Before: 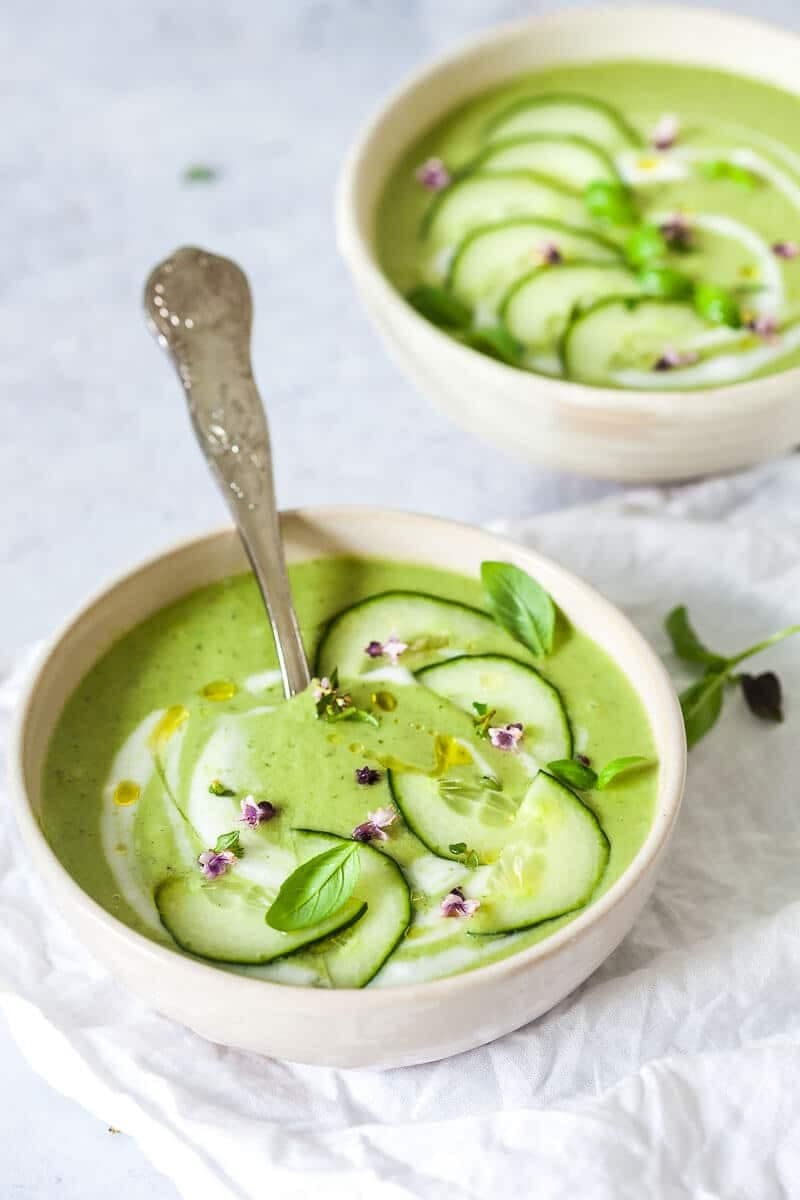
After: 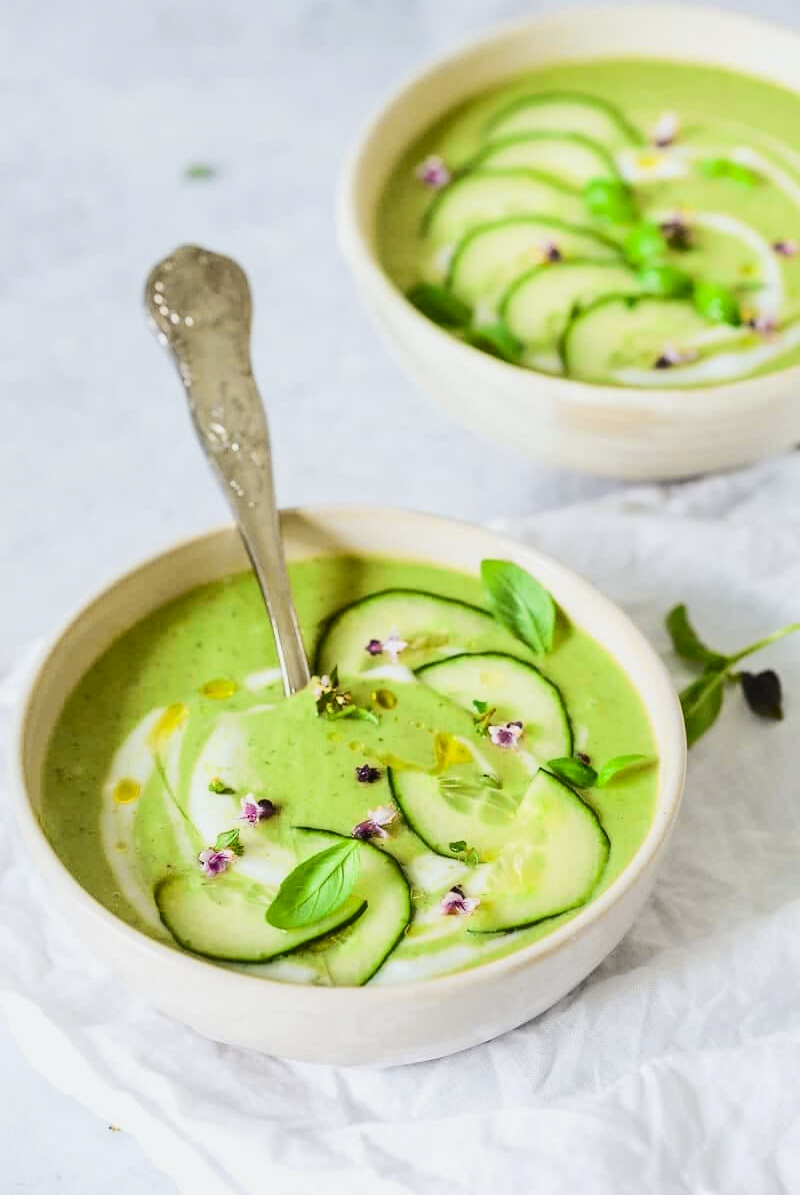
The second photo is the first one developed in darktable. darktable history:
crop: top 0.241%, bottom 0.116%
exposure: compensate exposure bias true, compensate highlight preservation false
tone curve: curves: ch0 [(0, 0.02) (0.063, 0.058) (0.262, 0.243) (0.447, 0.468) (0.544, 0.596) (0.805, 0.823) (1, 0.952)]; ch1 [(0, 0) (0.339, 0.31) (0.417, 0.401) (0.452, 0.455) (0.482, 0.483) (0.502, 0.499) (0.517, 0.506) (0.55, 0.542) (0.588, 0.604) (0.729, 0.782) (1, 1)]; ch2 [(0, 0) (0.346, 0.34) (0.431, 0.45) (0.485, 0.487) (0.5, 0.496) (0.527, 0.526) (0.56, 0.574) (0.613, 0.642) (0.679, 0.703) (1, 1)], color space Lab, independent channels, preserve colors none
